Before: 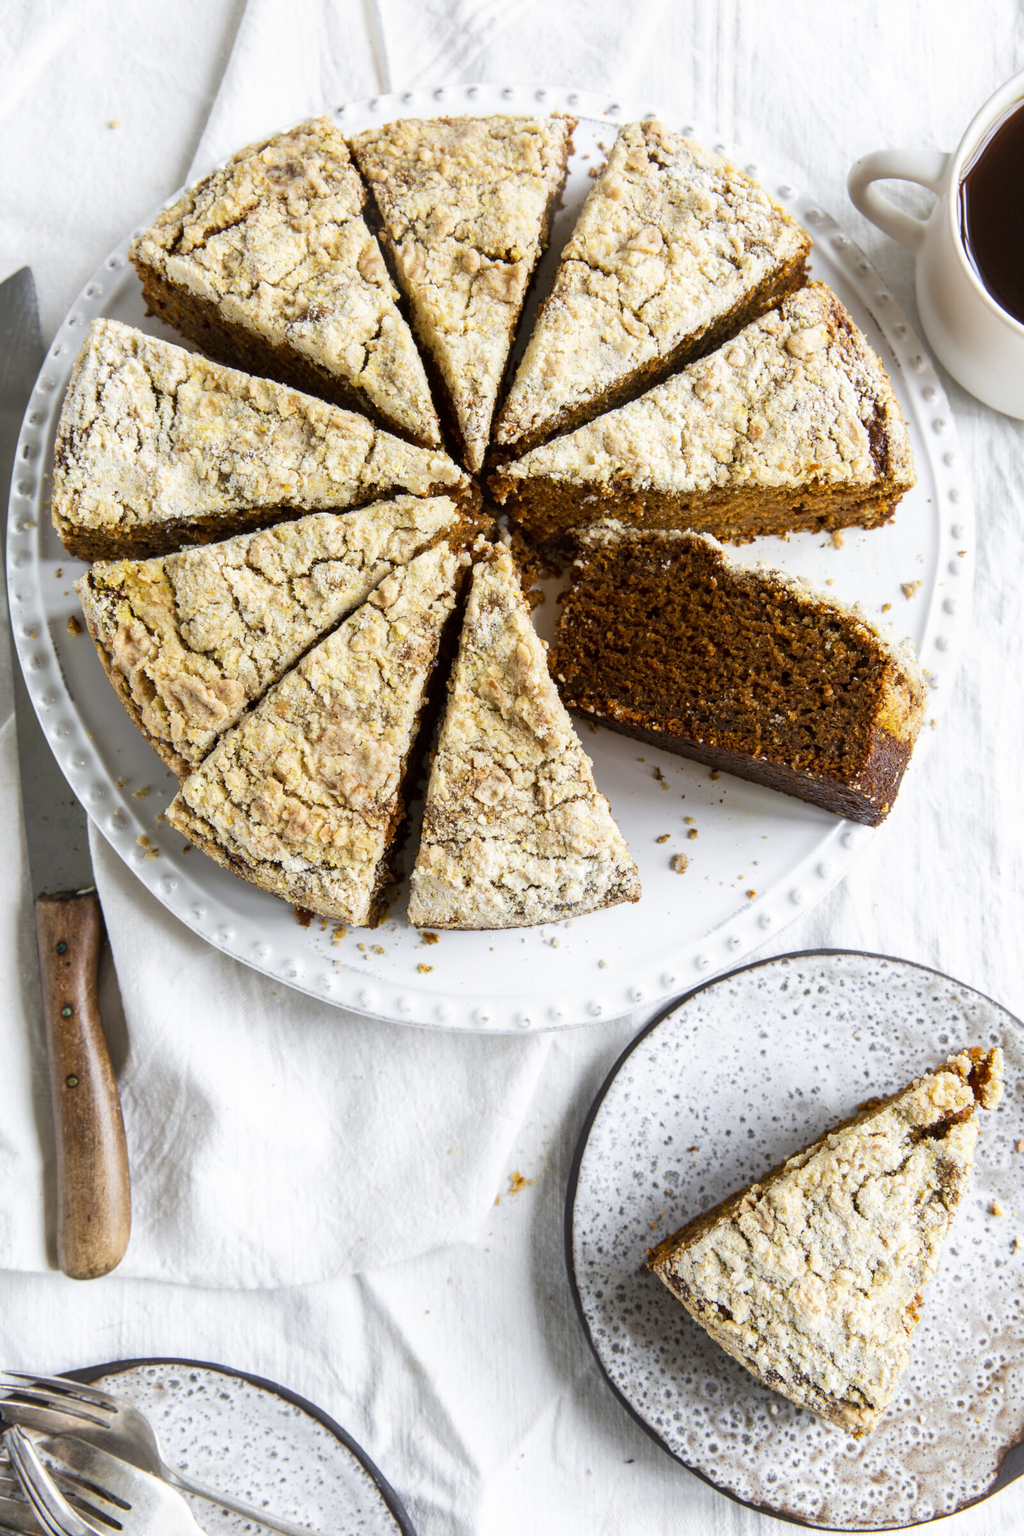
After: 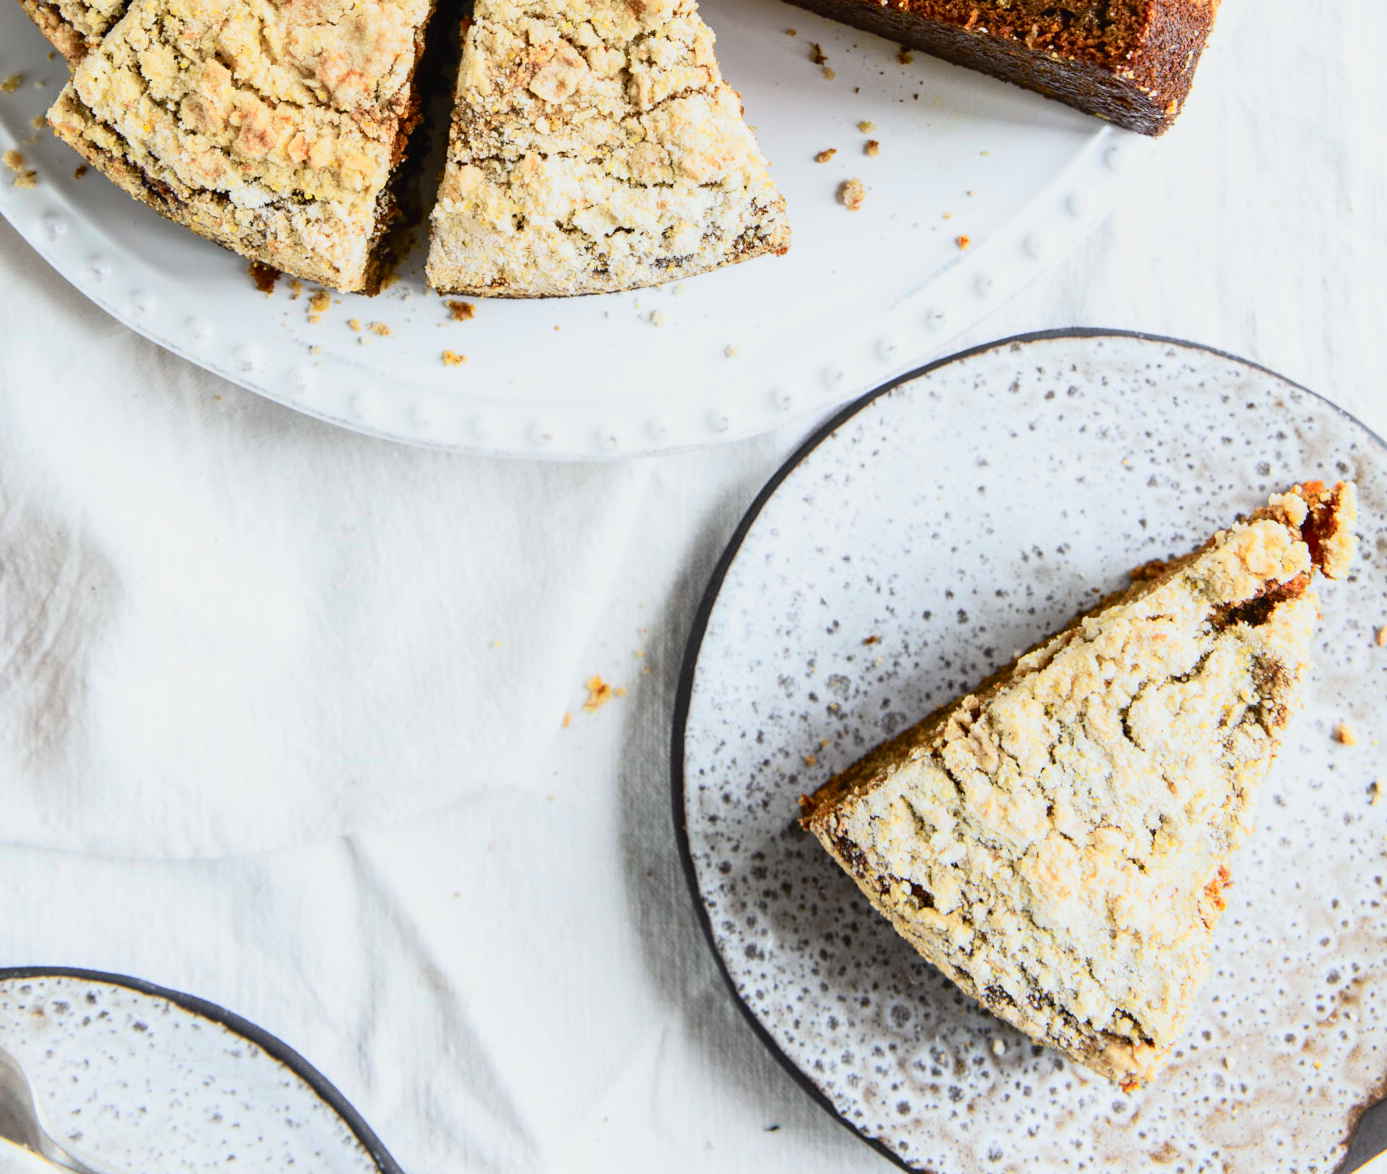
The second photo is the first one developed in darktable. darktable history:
tone curve: curves: ch0 [(0, 0.022) (0.114, 0.096) (0.282, 0.299) (0.456, 0.51) (0.613, 0.693) (0.786, 0.843) (0.999, 0.949)]; ch1 [(0, 0) (0.384, 0.365) (0.463, 0.447) (0.486, 0.474) (0.503, 0.5) (0.535, 0.522) (0.555, 0.546) (0.593, 0.599) (0.755, 0.793) (1, 1)]; ch2 [(0, 0) (0.369, 0.375) (0.449, 0.434) (0.501, 0.5) (0.528, 0.517) (0.561, 0.57) (0.612, 0.631) (0.668, 0.659) (1, 1)], color space Lab, independent channels, preserve colors none
crop and rotate: left 13.306%, top 48.129%, bottom 2.928%
